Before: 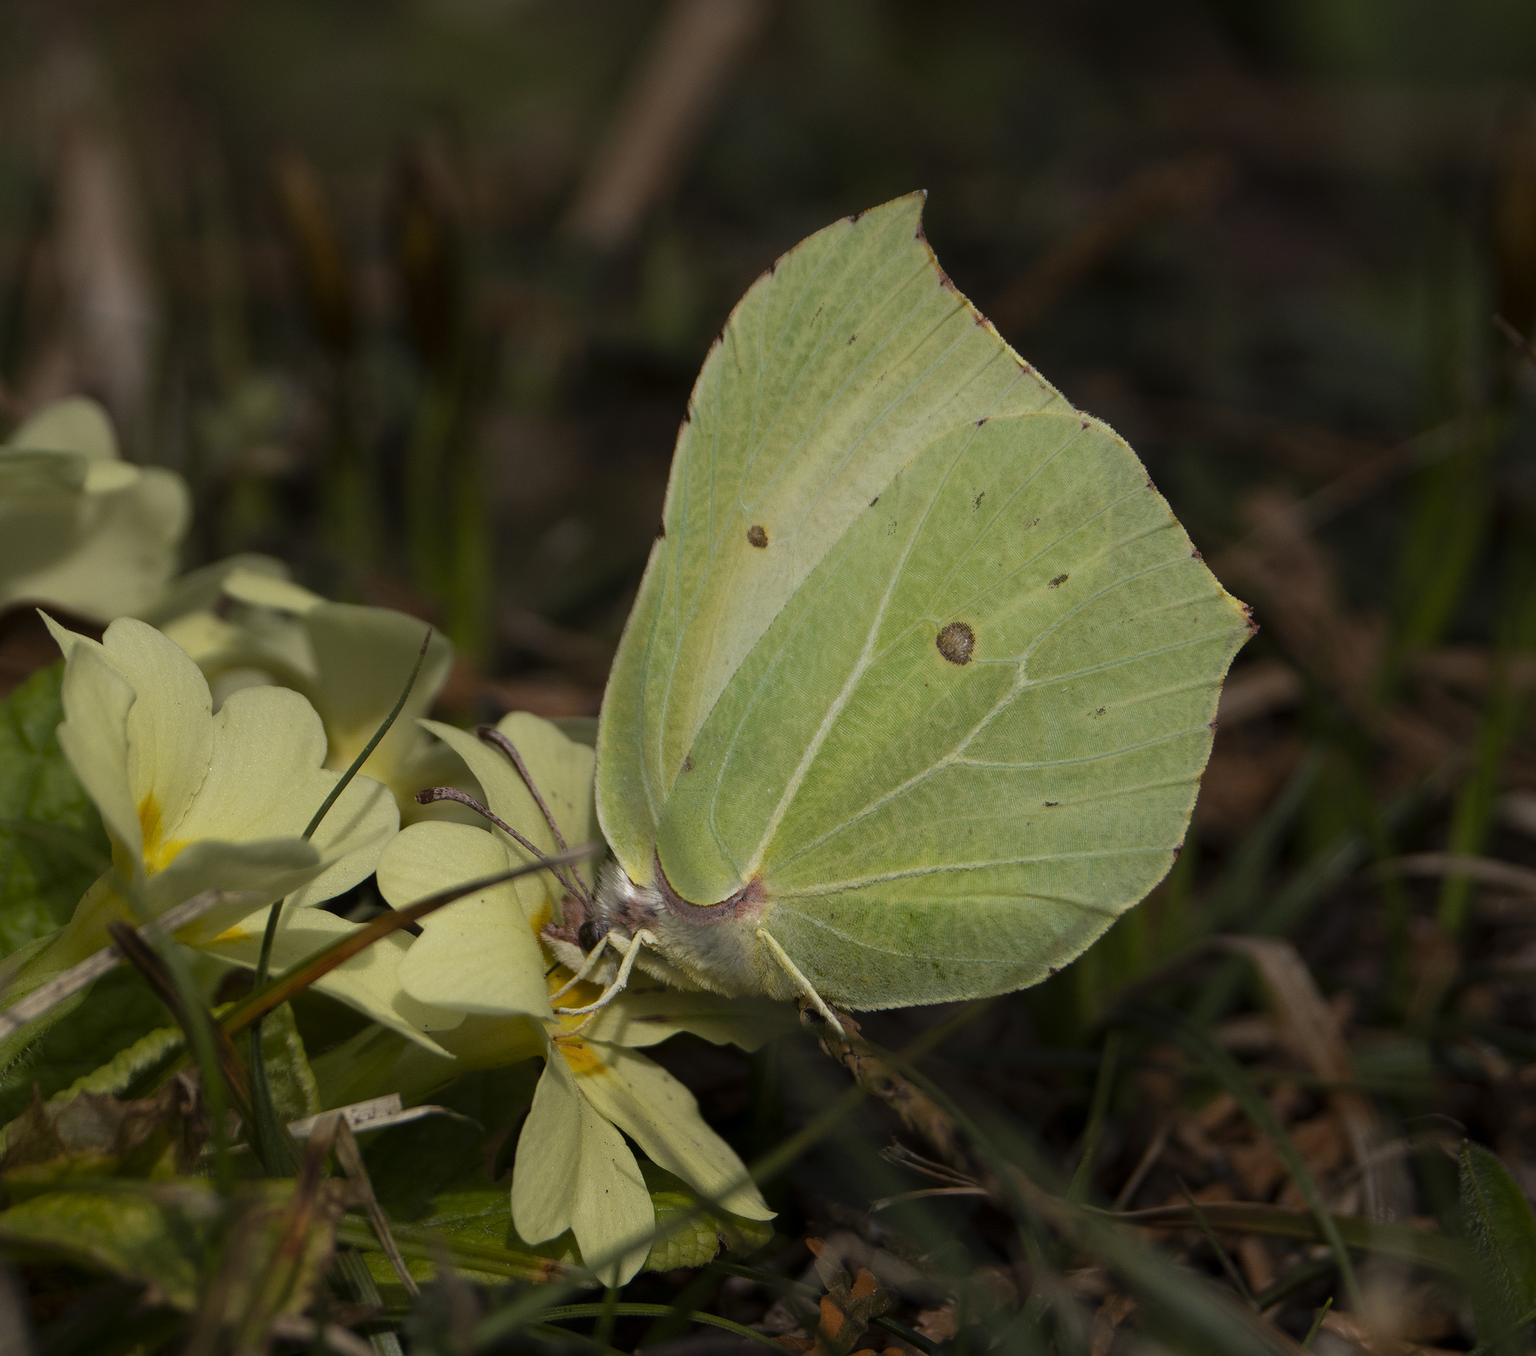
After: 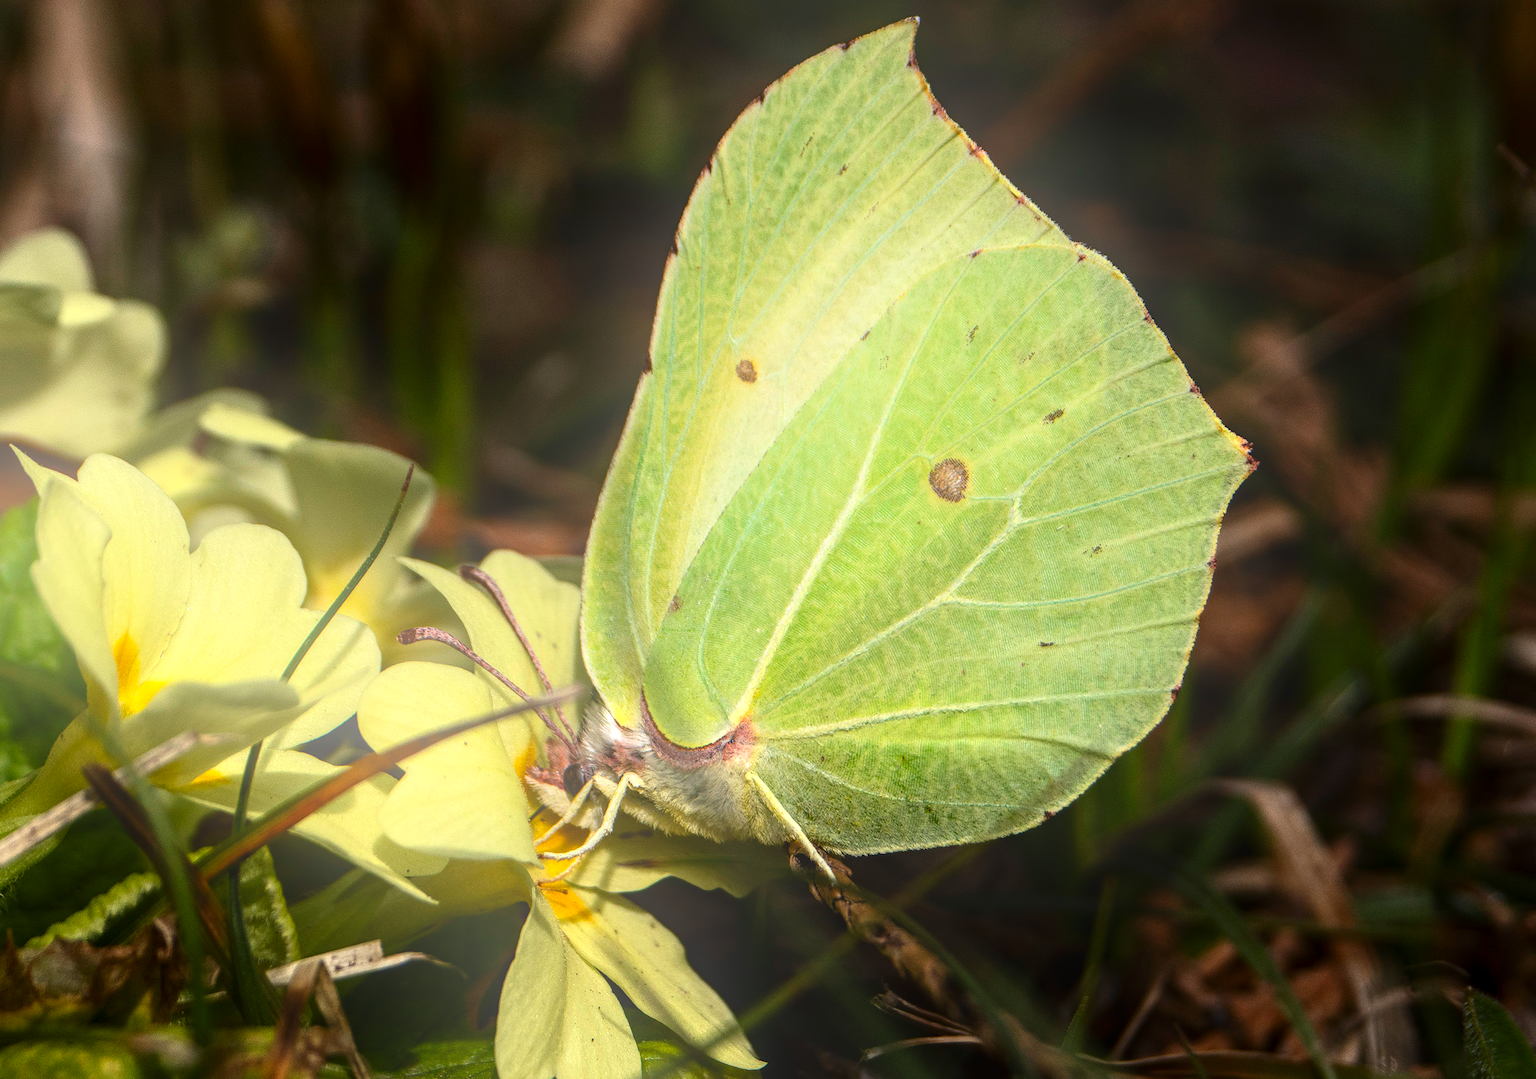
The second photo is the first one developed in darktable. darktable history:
contrast equalizer: octaves 7, y [[0.6 ×6], [0.55 ×6], [0 ×6], [0 ×6], [0 ×6]], mix -0.2
exposure: black level correction -0.005, exposure 1 EV, compensate highlight preservation false
crop and rotate: left 1.814%, top 12.818%, right 0.25%, bottom 9.225%
color zones: mix -62.47%
local contrast: highlights 20%, detail 150%
tone equalizer: on, module defaults
bloom: size 38%, threshold 95%, strength 30%
contrast brightness saturation: contrast 0.19, brightness -0.11, saturation 0.21
